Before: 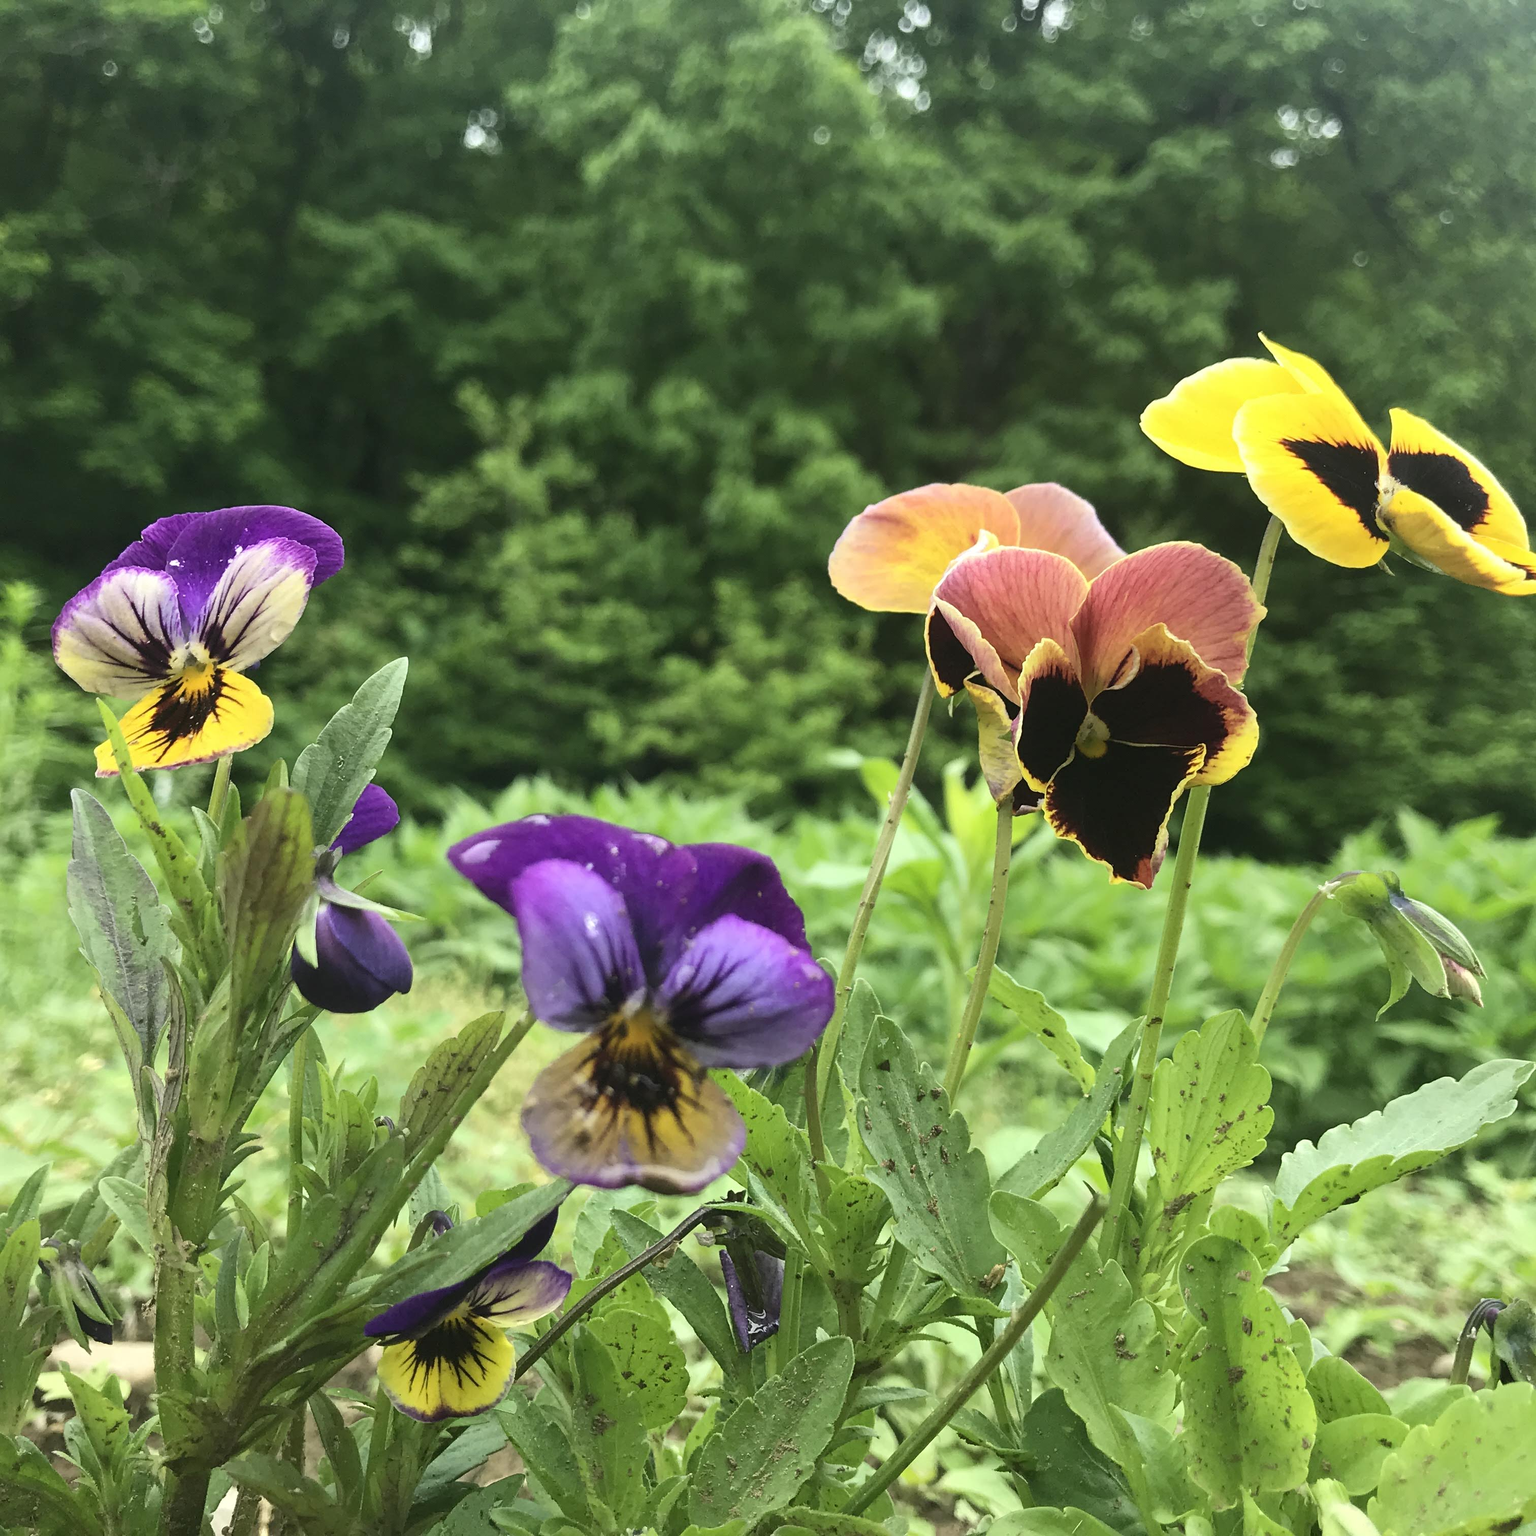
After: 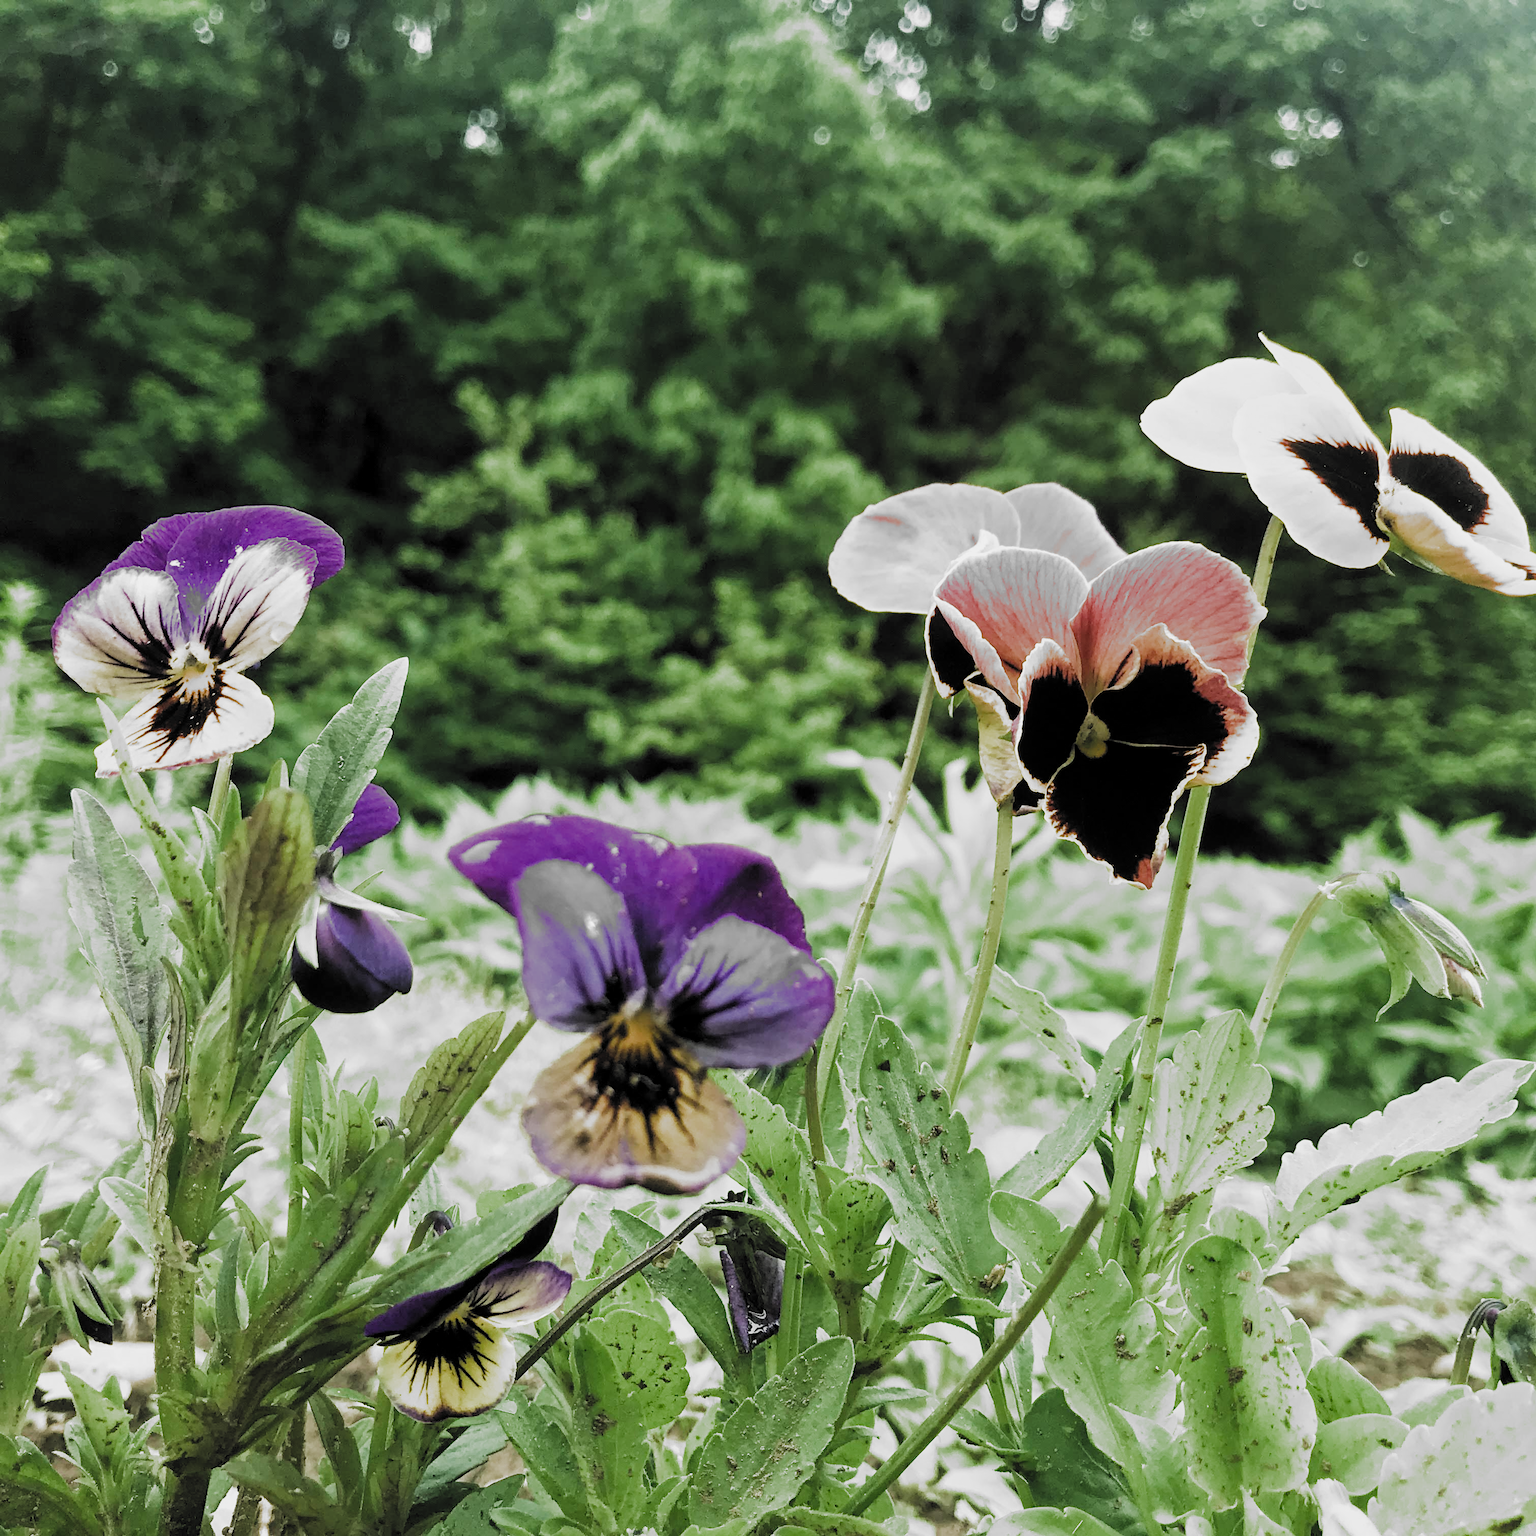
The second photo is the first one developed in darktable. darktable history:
filmic rgb: black relative exposure -5.14 EV, white relative exposure 3.56 EV, threshold 5.95 EV, hardness 3.18, contrast 1.203, highlights saturation mix -30.57%, add noise in highlights 0.002, preserve chrominance max RGB, color science v3 (2019), use custom middle-gray values true, contrast in highlights soft, enable highlight reconstruction true
exposure: exposure 0.201 EV, compensate highlight preservation false
local contrast: highlights 107%, shadows 97%, detail 120%, midtone range 0.2
